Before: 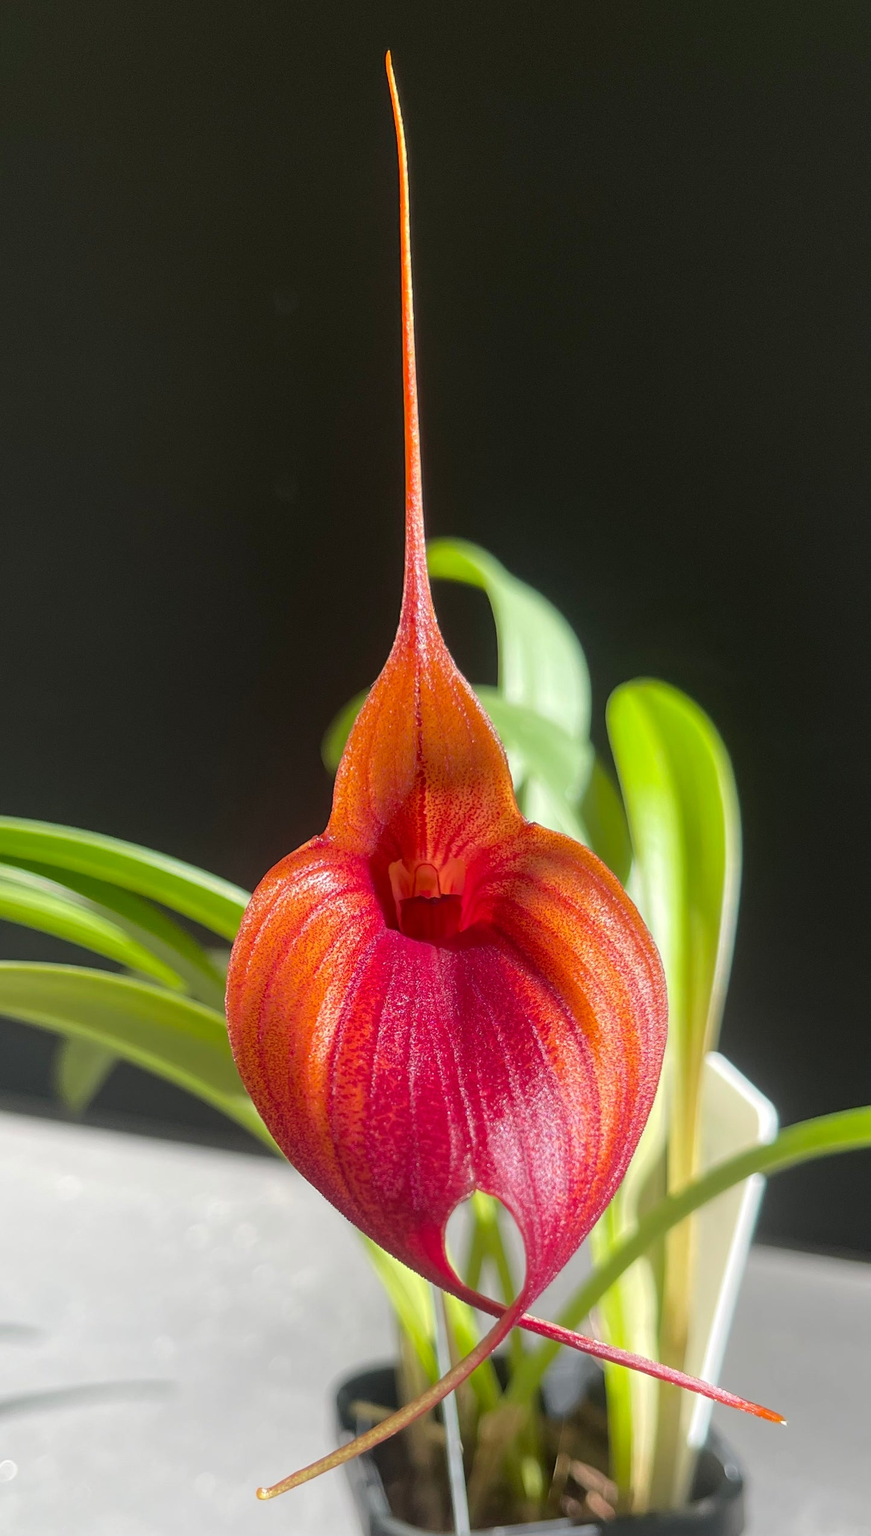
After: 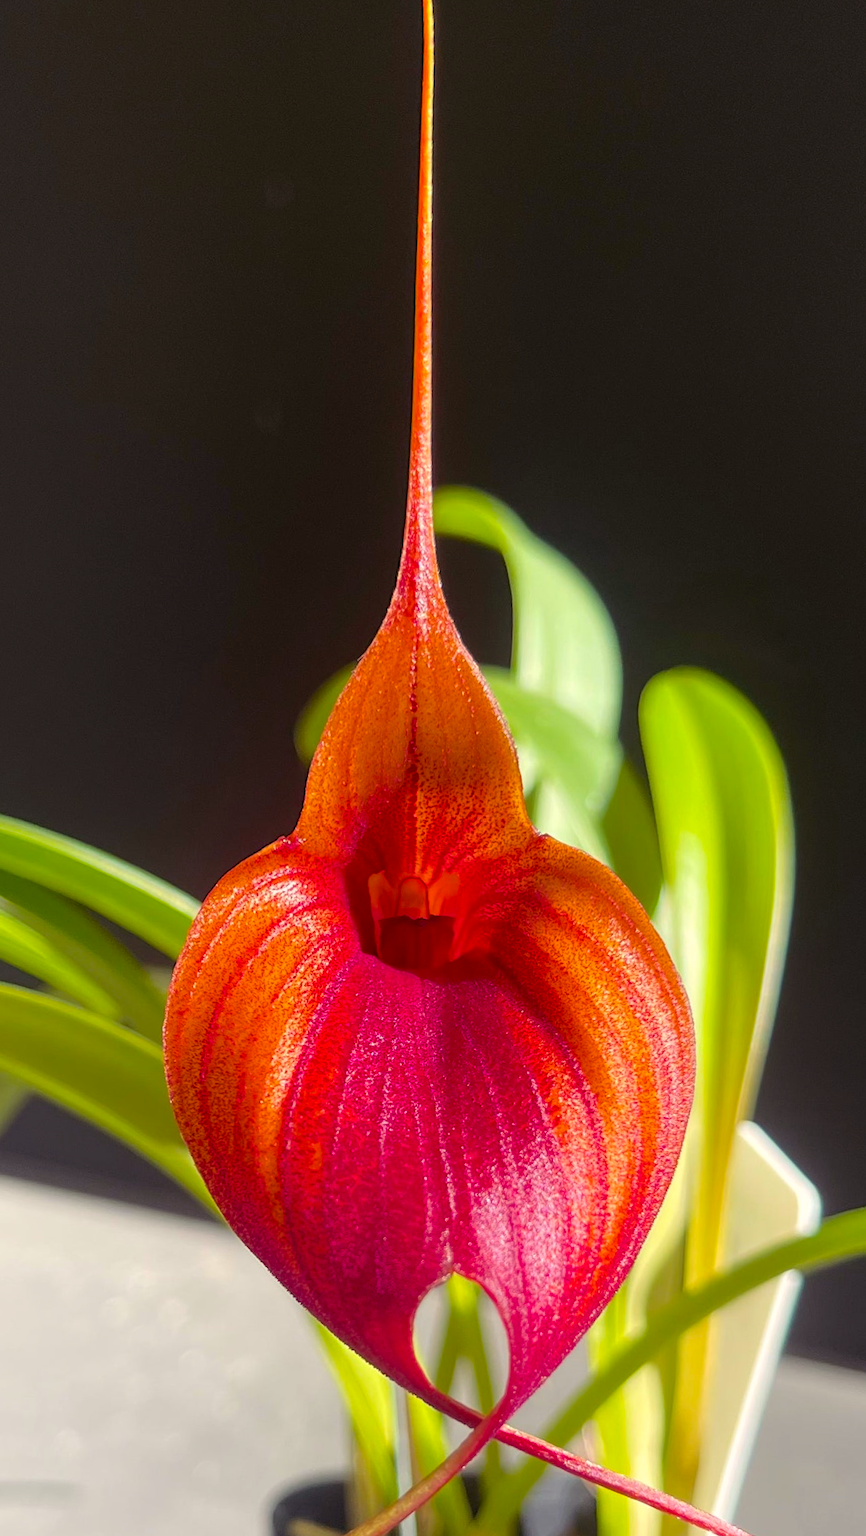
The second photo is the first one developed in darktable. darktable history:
color balance rgb: shadows lift › chroma 6.076%, shadows lift › hue 304.94°, highlights gain › chroma 2.022%, highlights gain › hue 72.05°, perceptual saturation grading › global saturation 25.228%, global vibrance 20%
tone equalizer: on, module defaults
crop and rotate: angle -2.93°, left 5.434%, top 5.161%, right 4.736%, bottom 4.445%
